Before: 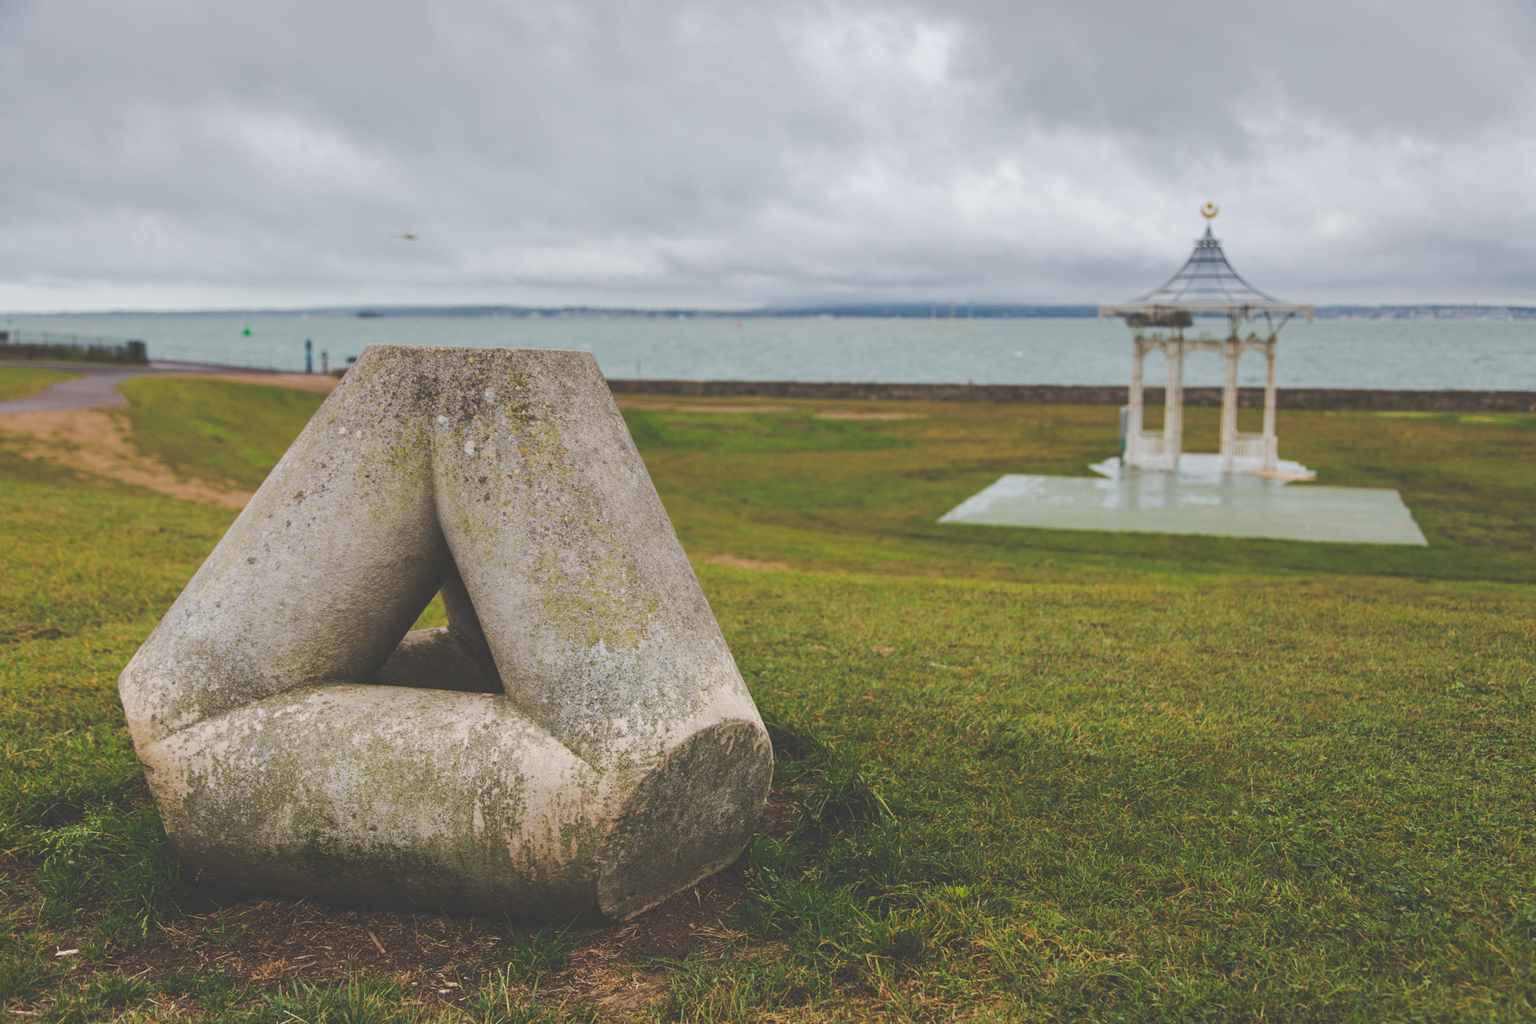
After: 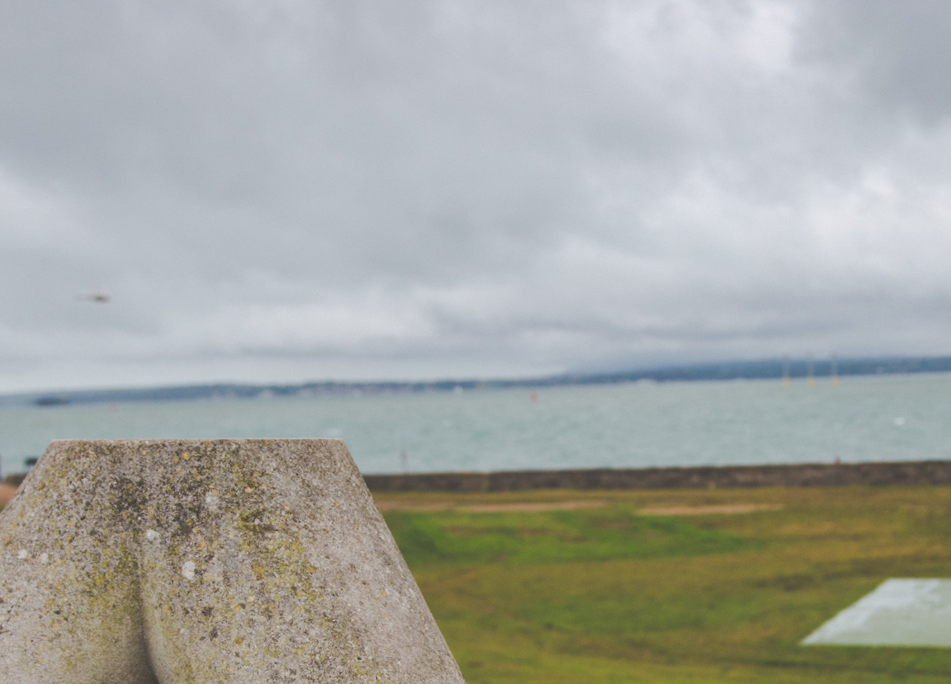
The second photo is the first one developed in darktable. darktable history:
crop: left 19.556%, right 30.401%, bottom 46.458%
rotate and perspective: rotation -2.12°, lens shift (vertical) 0.009, lens shift (horizontal) -0.008, automatic cropping original format, crop left 0.036, crop right 0.964, crop top 0.05, crop bottom 0.959
